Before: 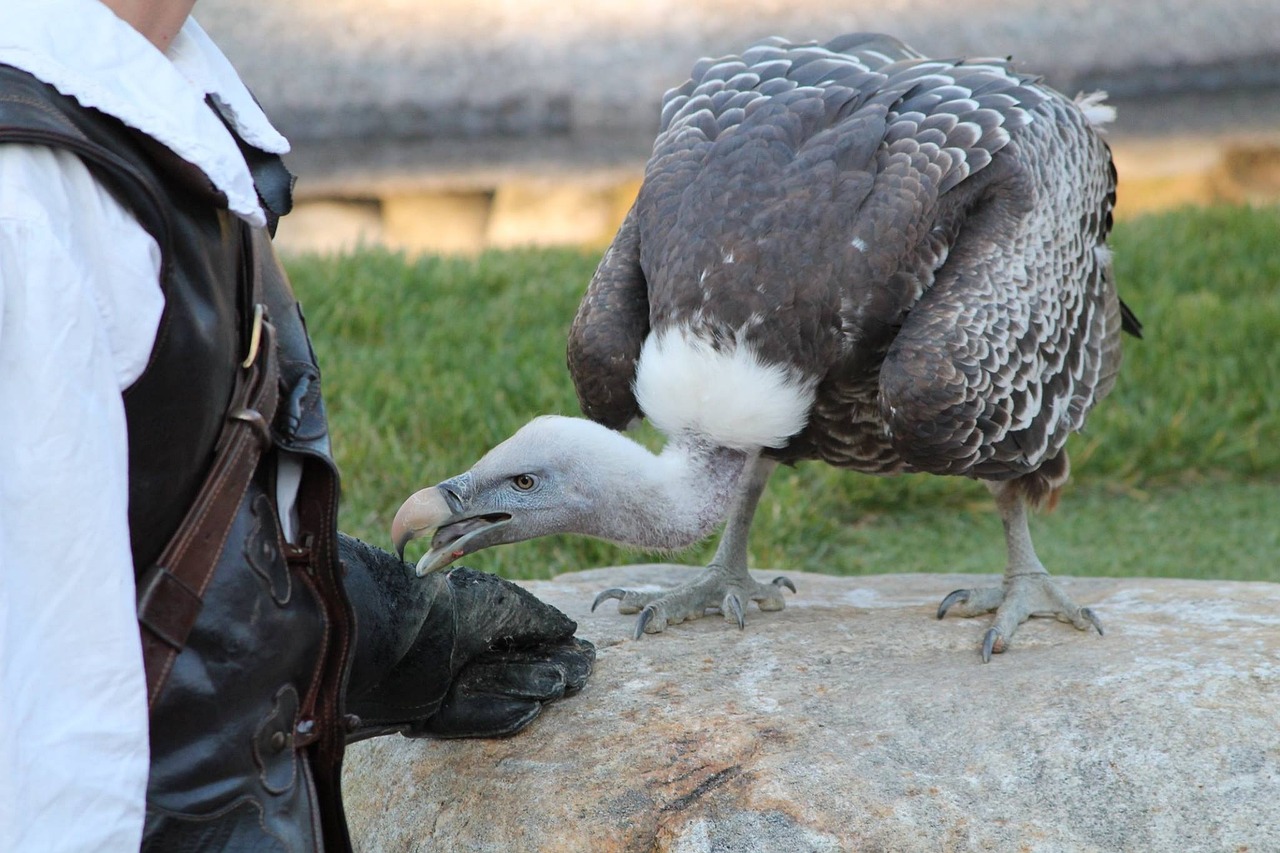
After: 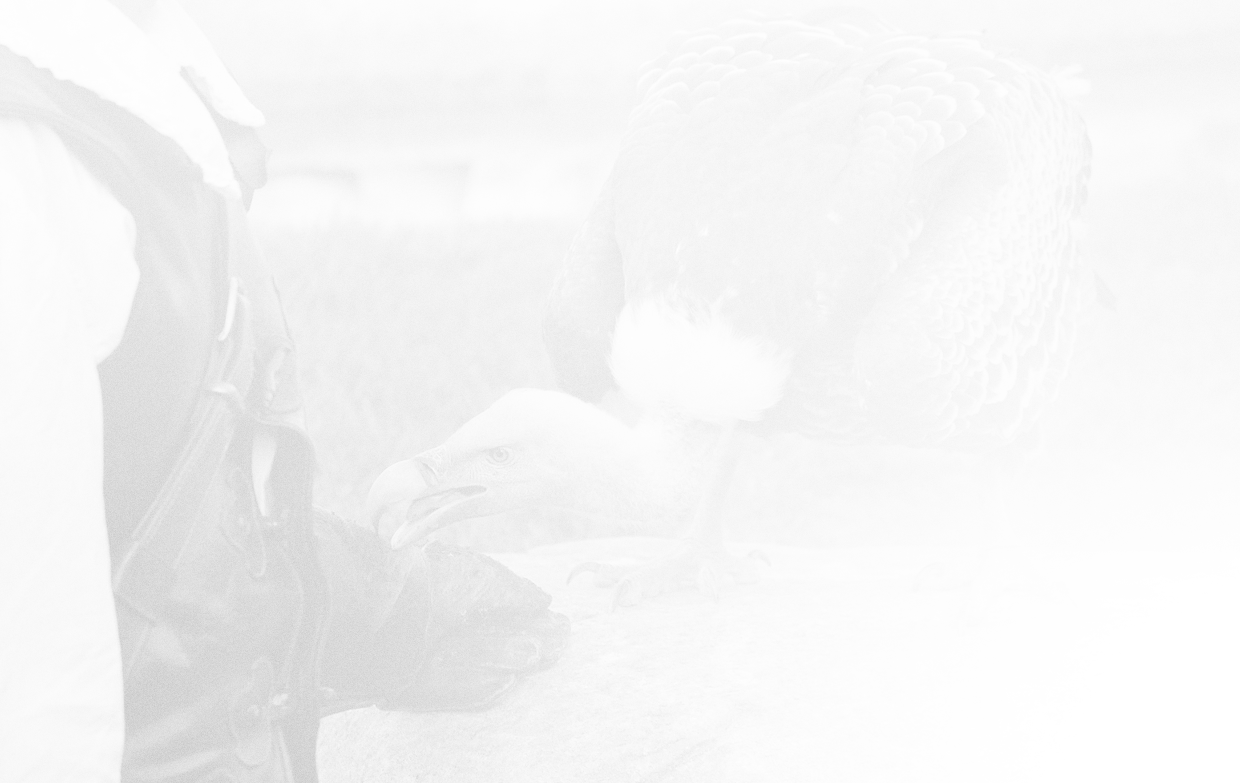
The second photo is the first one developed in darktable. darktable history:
grain: coarseness 0.09 ISO
crop: left 1.964%, top 3.251%, right 1.122%, bottom 4.933%
bloom: size 85%, threshold 5%, strength 85%
monochrome: on, module defaults
